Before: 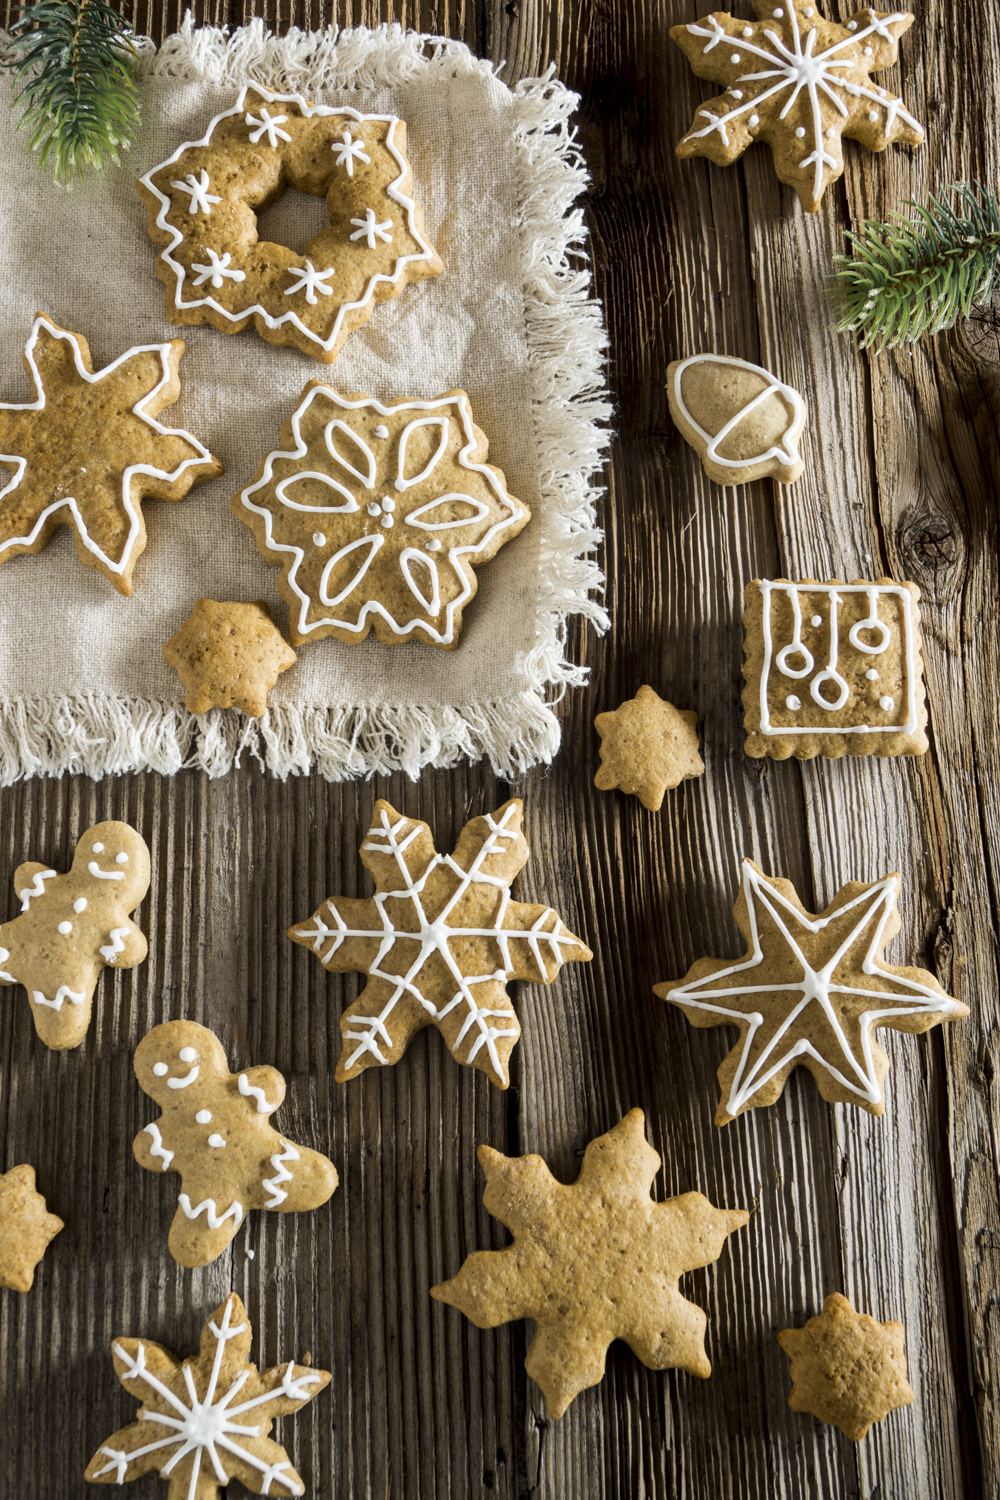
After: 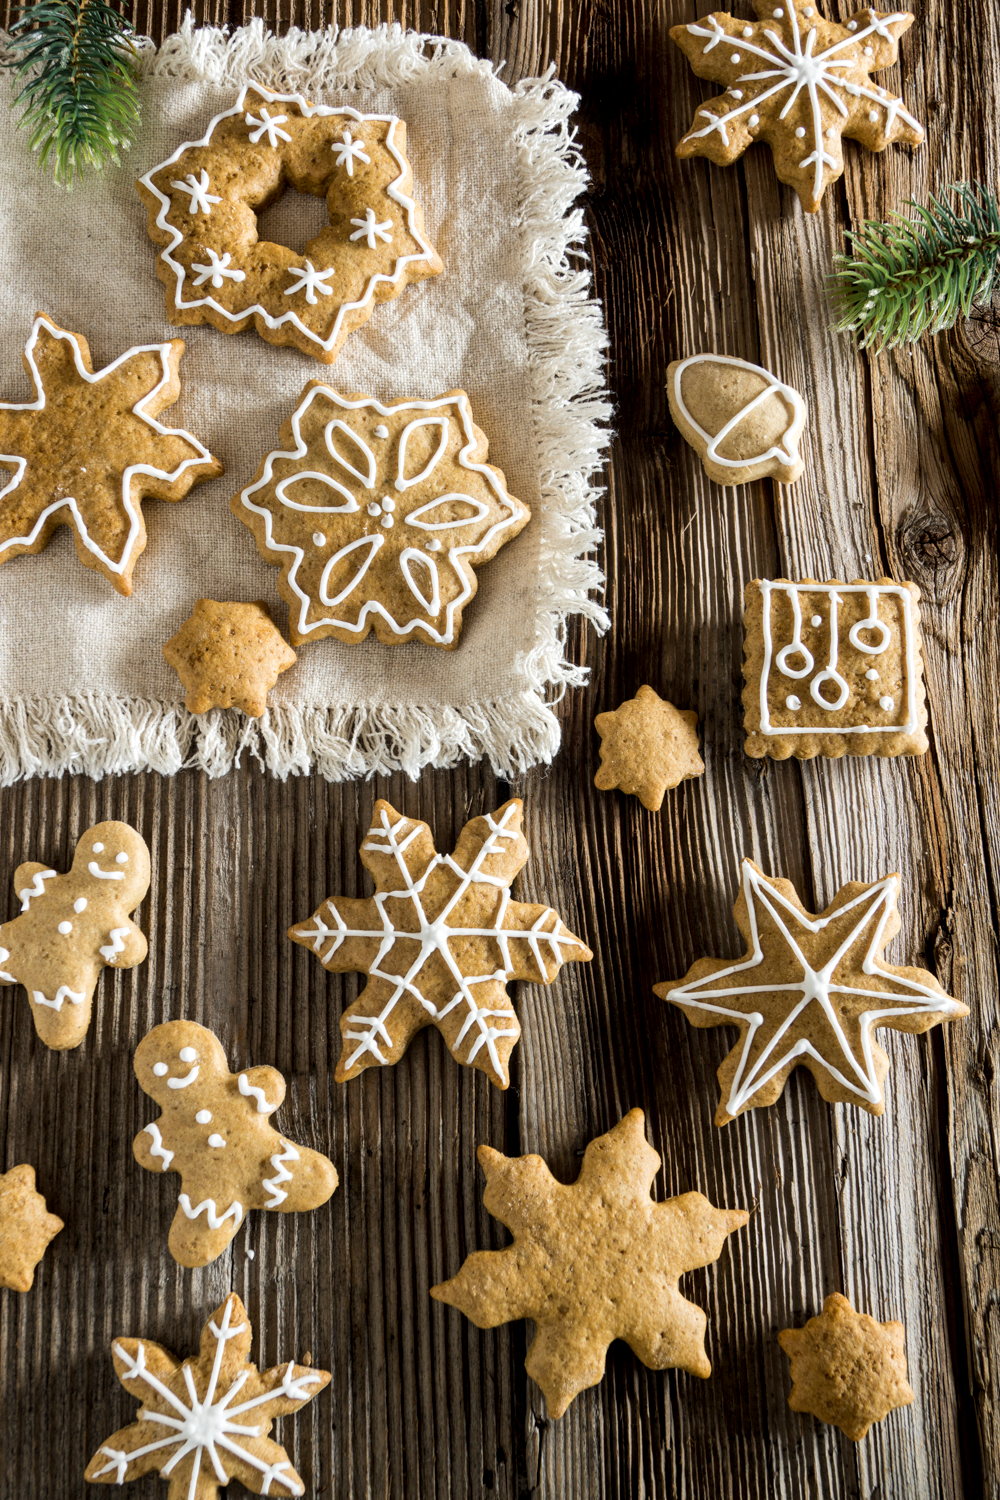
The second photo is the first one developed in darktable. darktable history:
local contrast: highlights 105%, shadows 100%, detail 120%, midtone range 0.2
